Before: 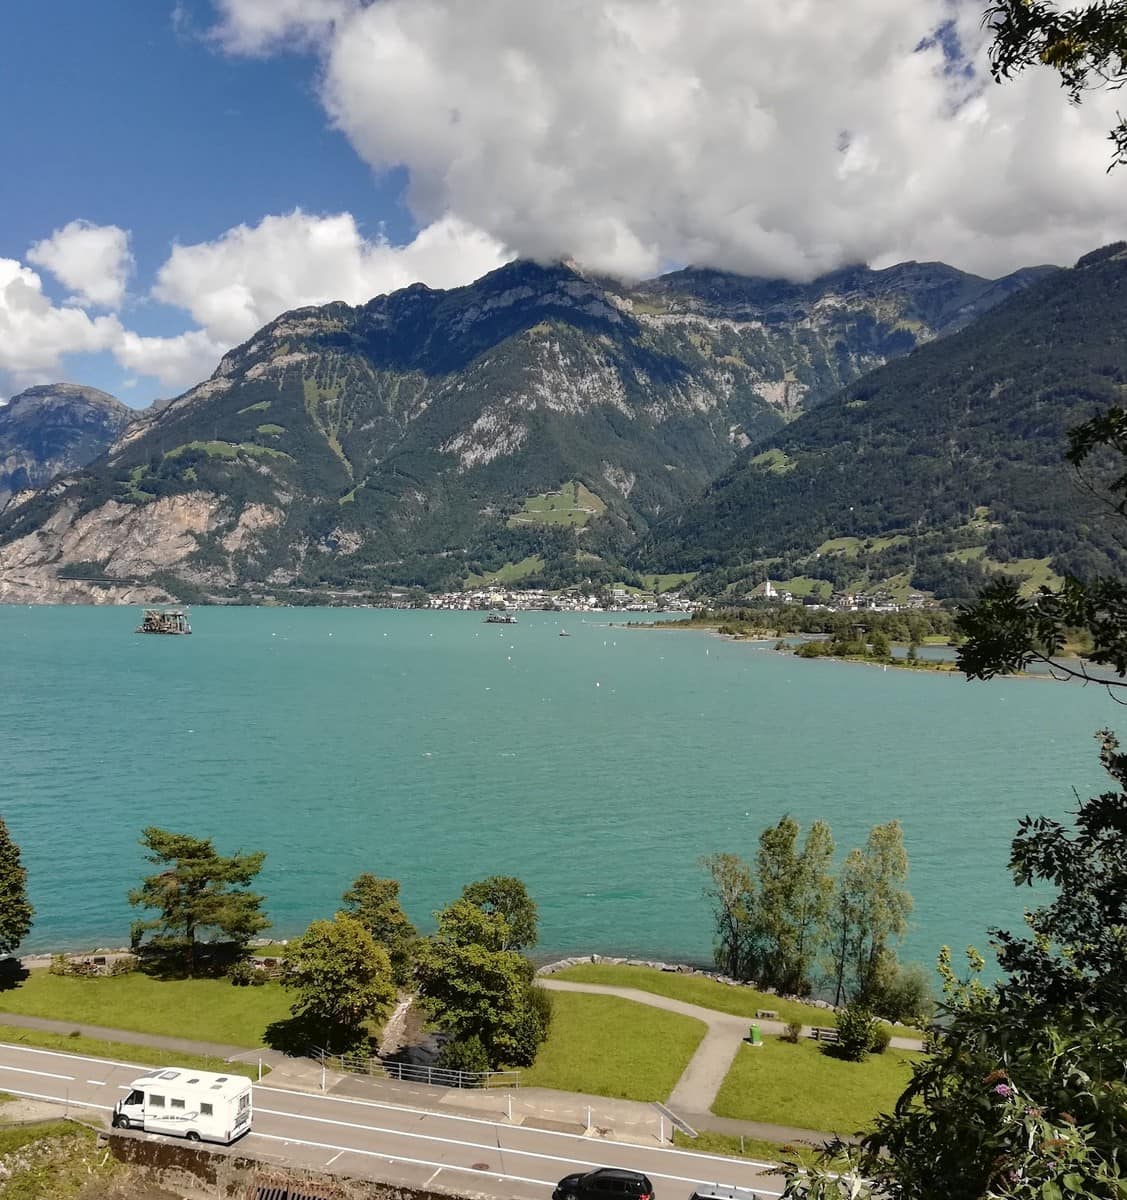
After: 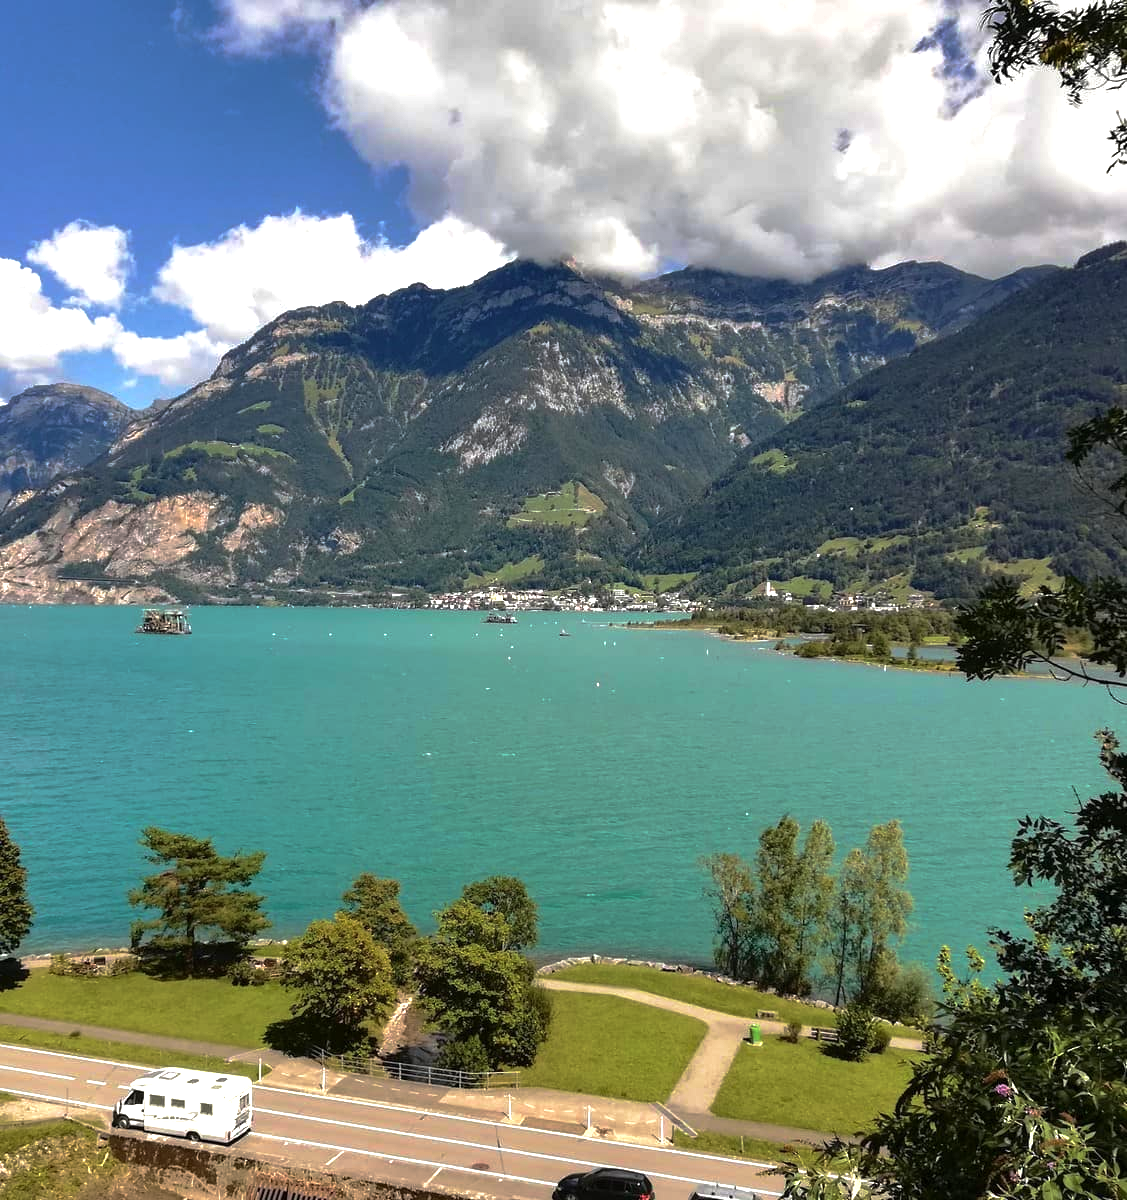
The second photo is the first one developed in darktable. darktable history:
base curve: curves: ch0 [(0, 0) (0.595, 0.418) (1, 1)], preserve colors none
velvia: on, module defaults
shadows and highlights: shadows -20.17, white point adjustment -2.12, highlights -35.09
tone equalizer: -8 EV -0.574 EV
exposure: exposure 0.773 EV, compensate exposure bias true, compensate highlight preservation false
